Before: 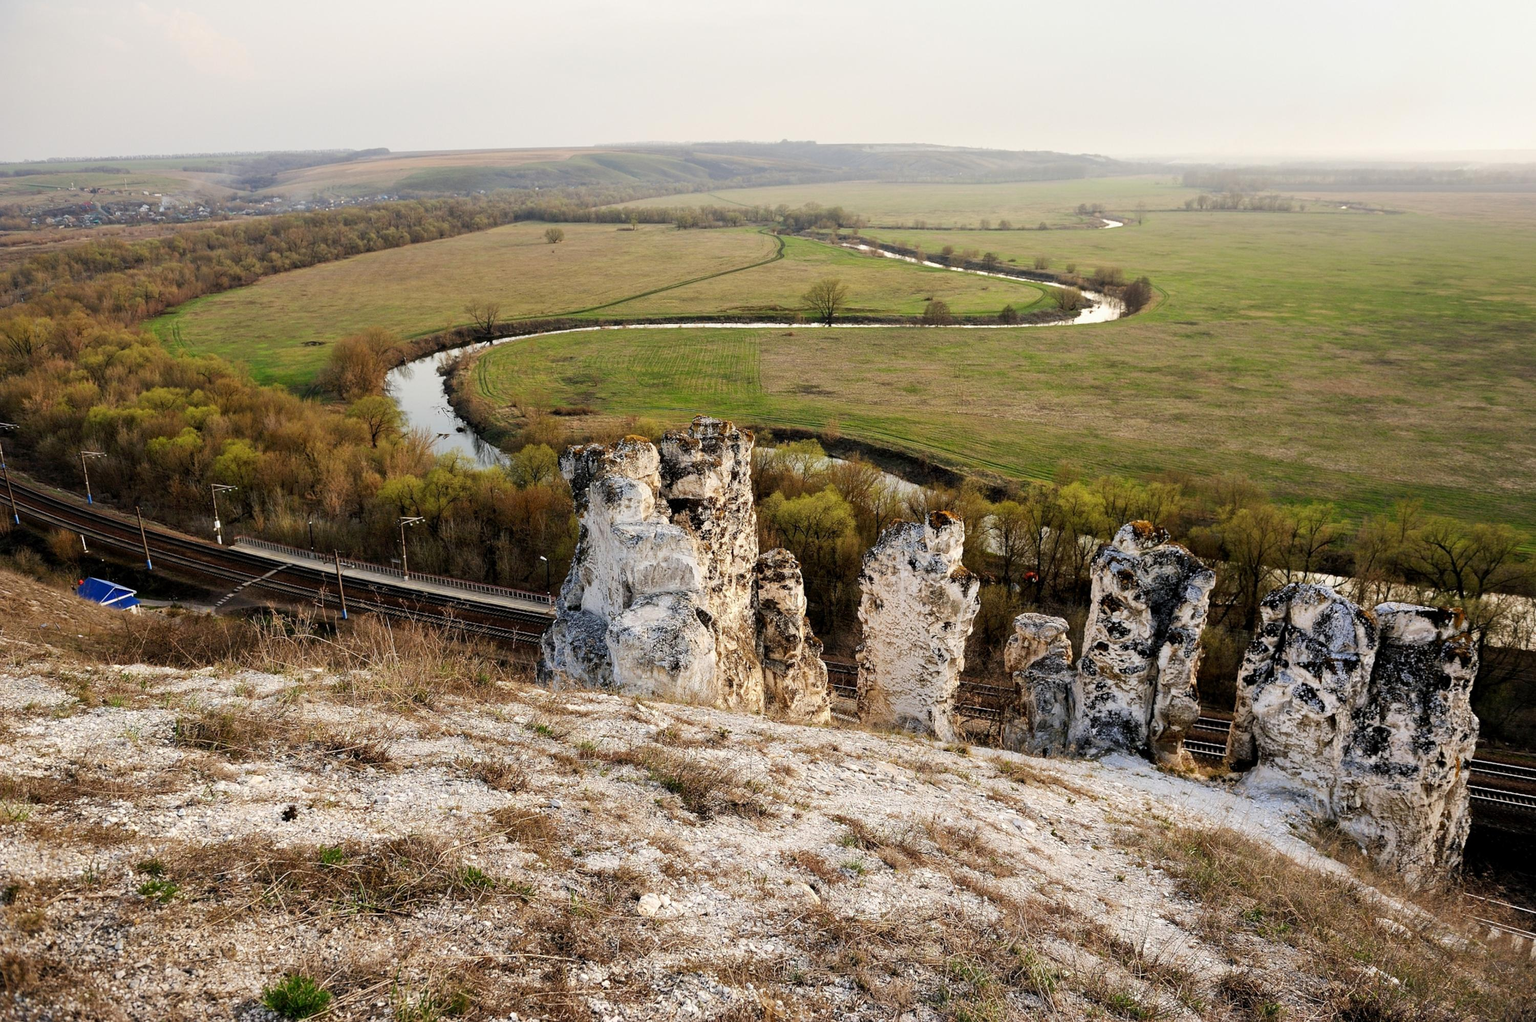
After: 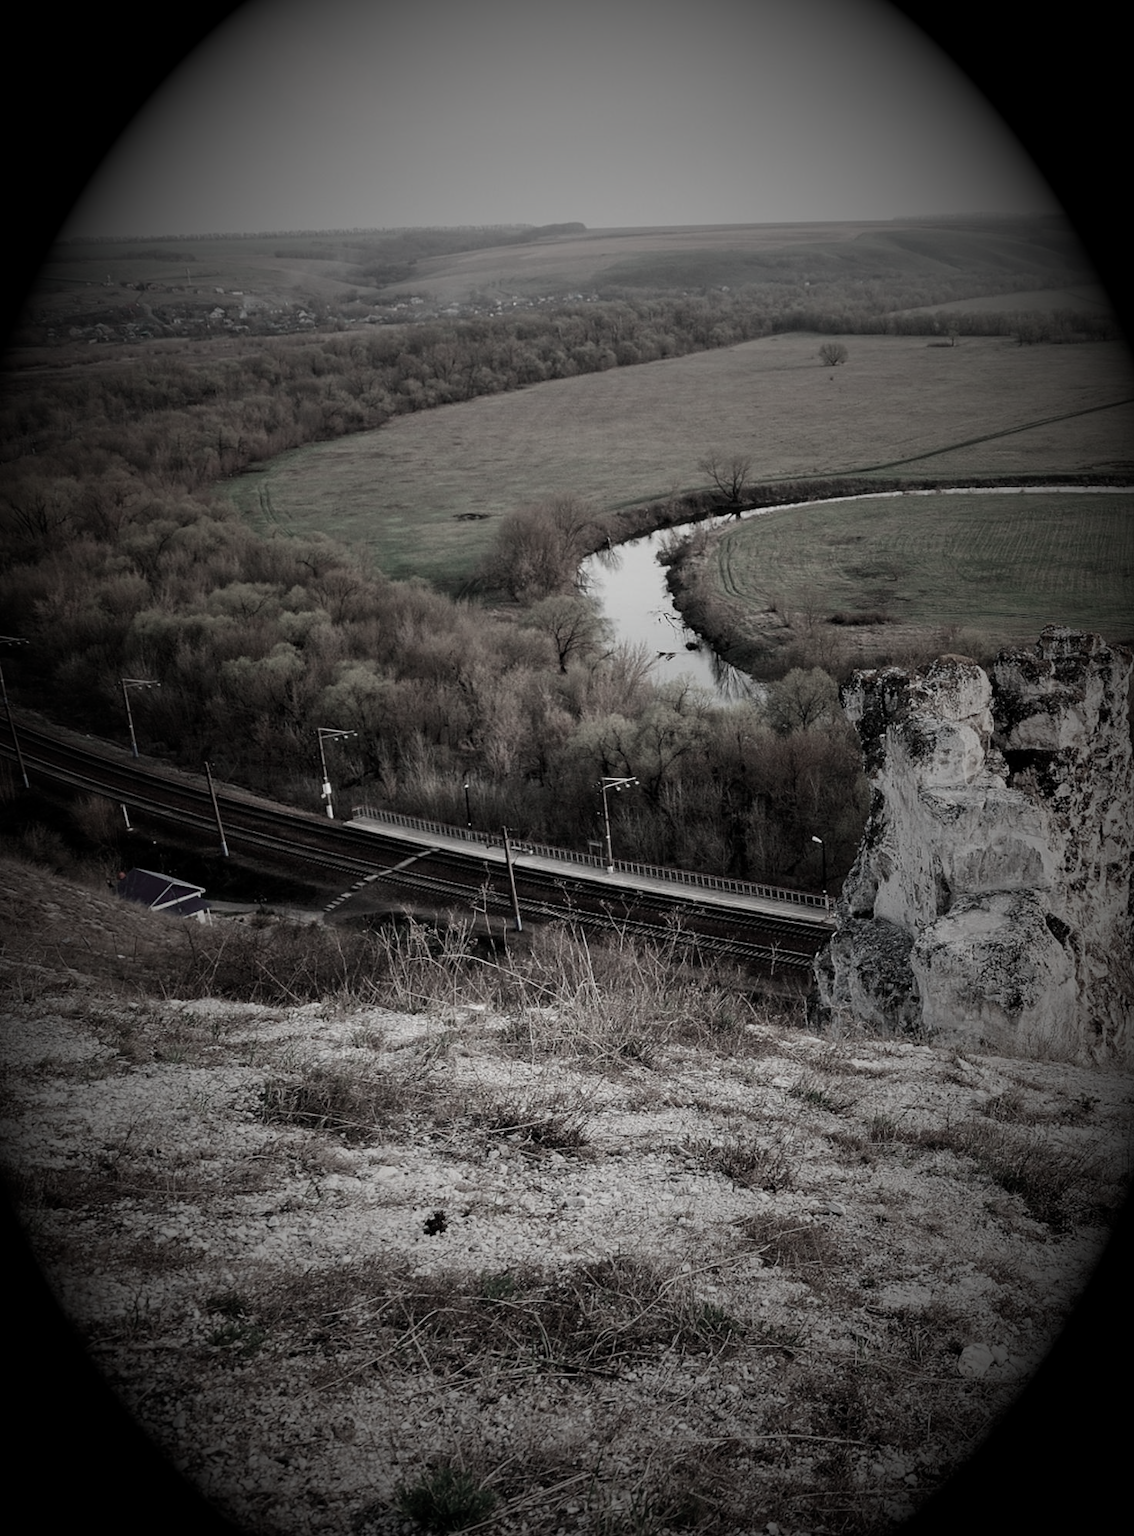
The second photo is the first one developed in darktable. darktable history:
crop and rotate: left 0%, top 0%, right 50.845%
vignetting: fall-off start 15.9%, fall-off radius 100%, brightness -1, saturation 0.5, width/height ratio 0.719
contrast brightness saturation: contrast 0.06, brightness -0.01, saturation -0.23
color contrast: green-magenta contrast 0.3, blue-yellow contrast 0.15
